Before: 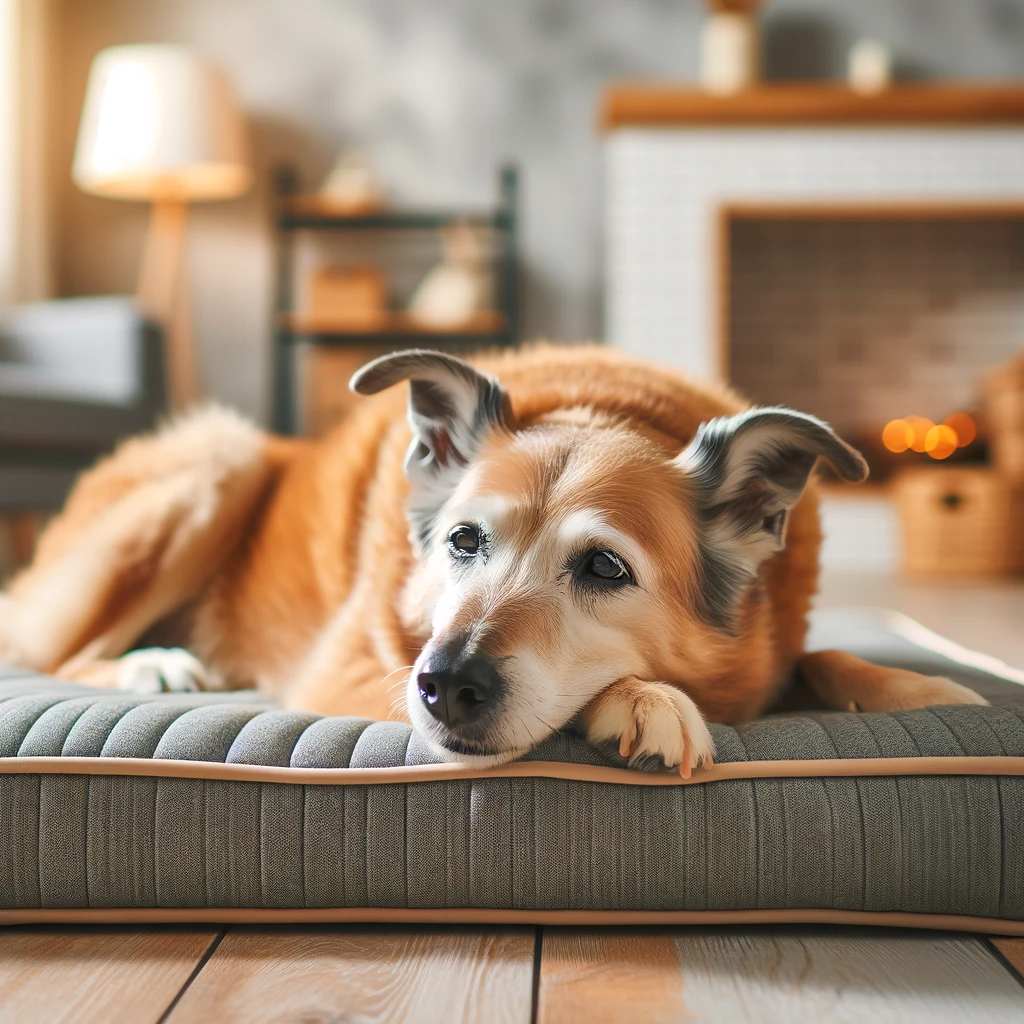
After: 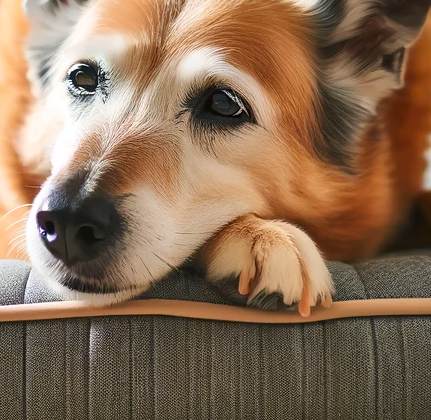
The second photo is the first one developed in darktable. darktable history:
contrast brightness saturation: contrast 0.15, brightness -0.01, saturation 0.1
crop: left 37.221%, top 45.169%, right 20.63%, bottom 13.777%
